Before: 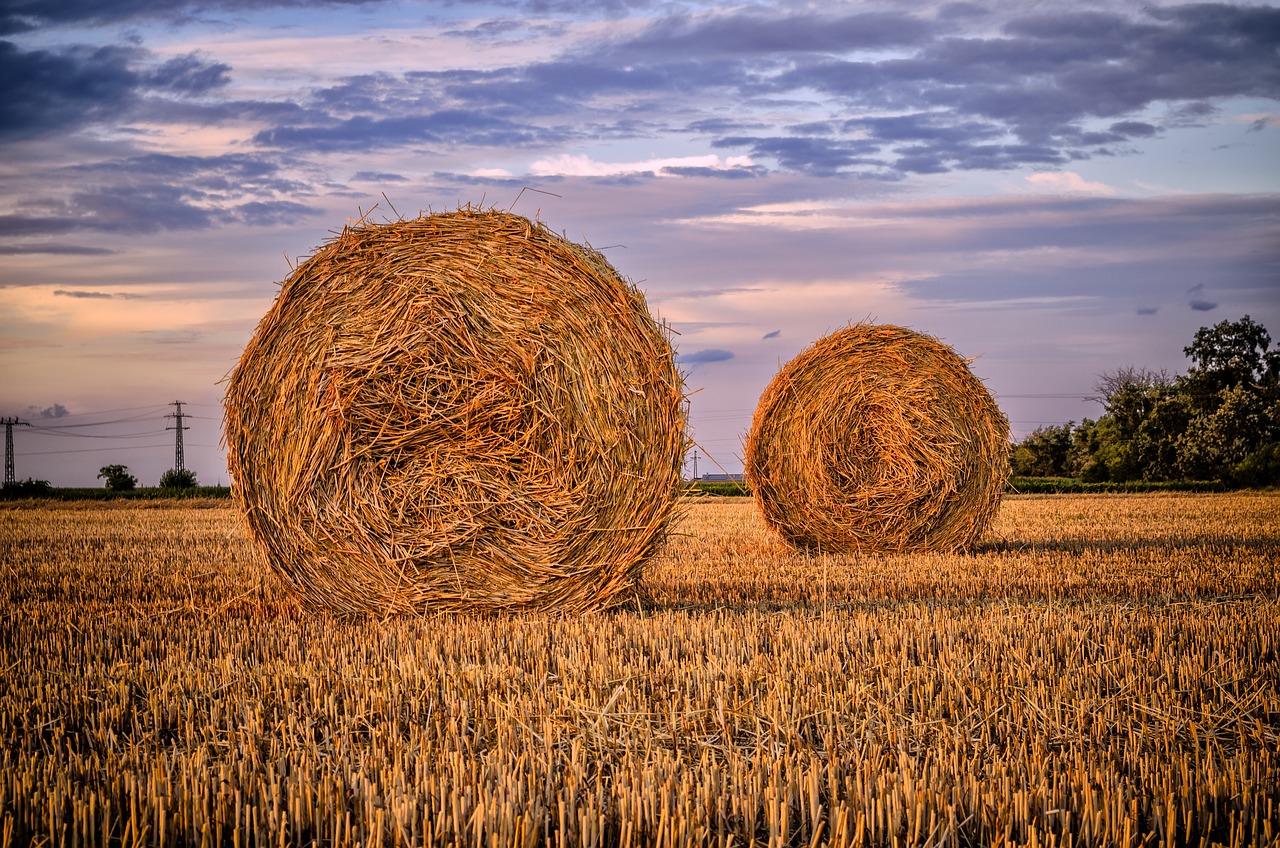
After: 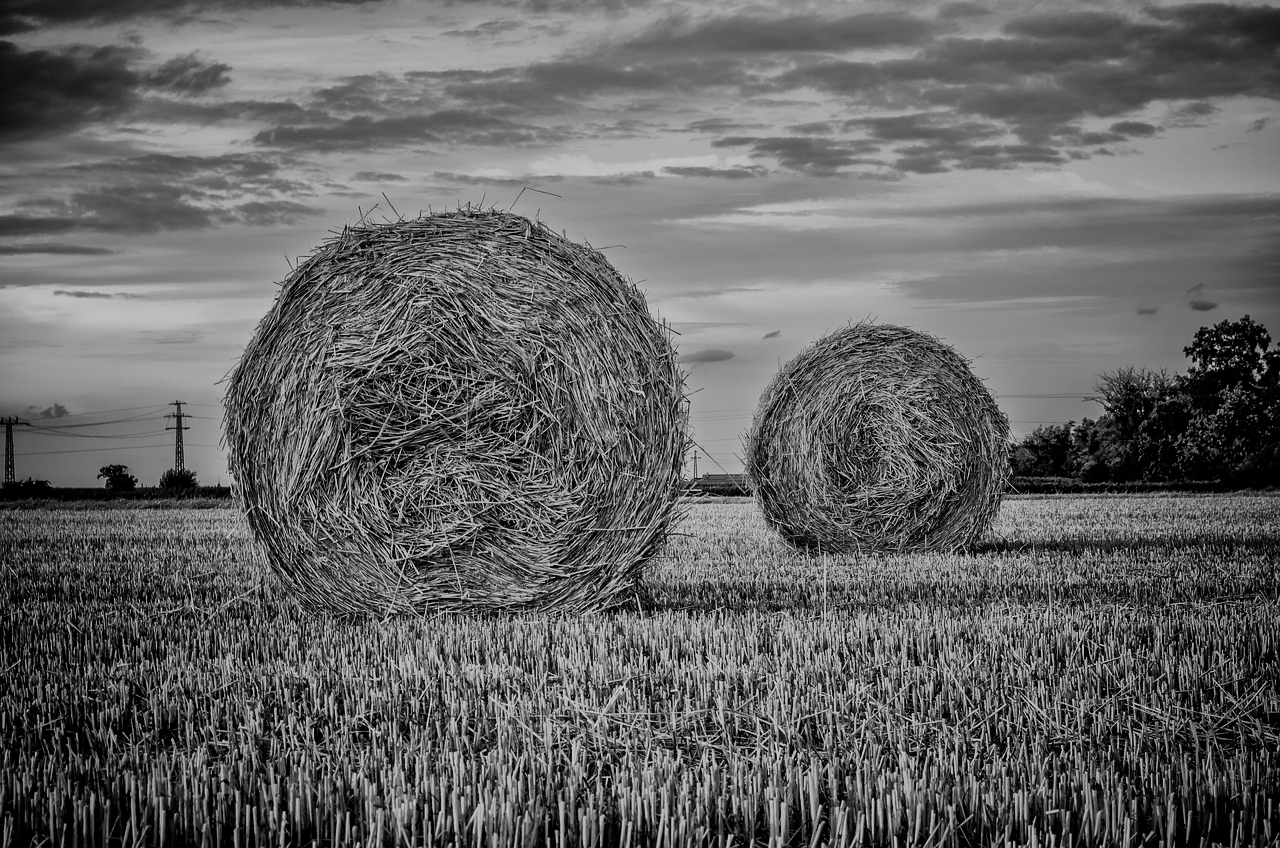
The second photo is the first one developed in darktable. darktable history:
exposure: black level correction 0.001, exposure -0.2 EV, compensate highlight preservation false
sigmoid: contrast 1.7, skew 0.1, preserve hue 0%, red attenuation 0.1, red rotation 0.035, green attenuation 0.1, green rotation -0.017, blue attenuation 0.15, blue rotation -0.052, base primaries Rec2020
monochrome: a 26.22, b 42.67, size 0.8
white balance: red 0.967, blue 1.049
